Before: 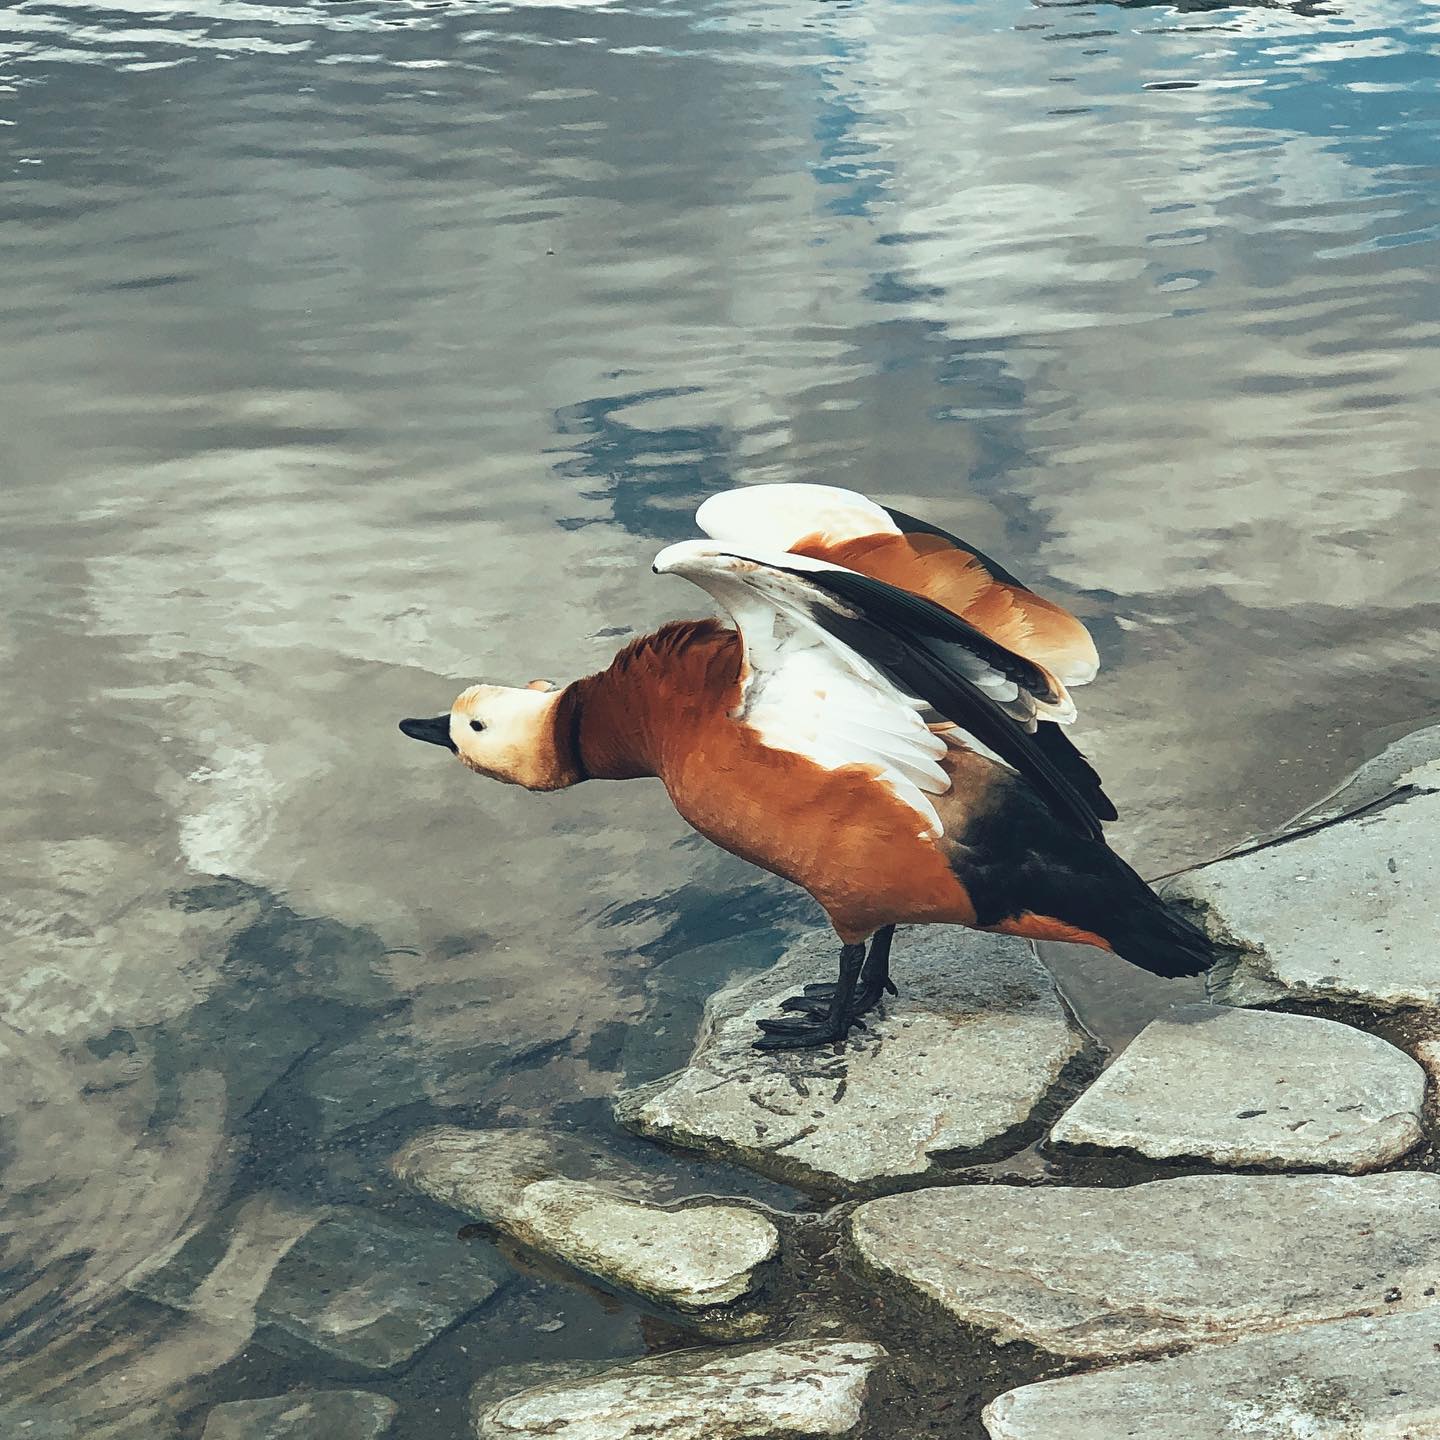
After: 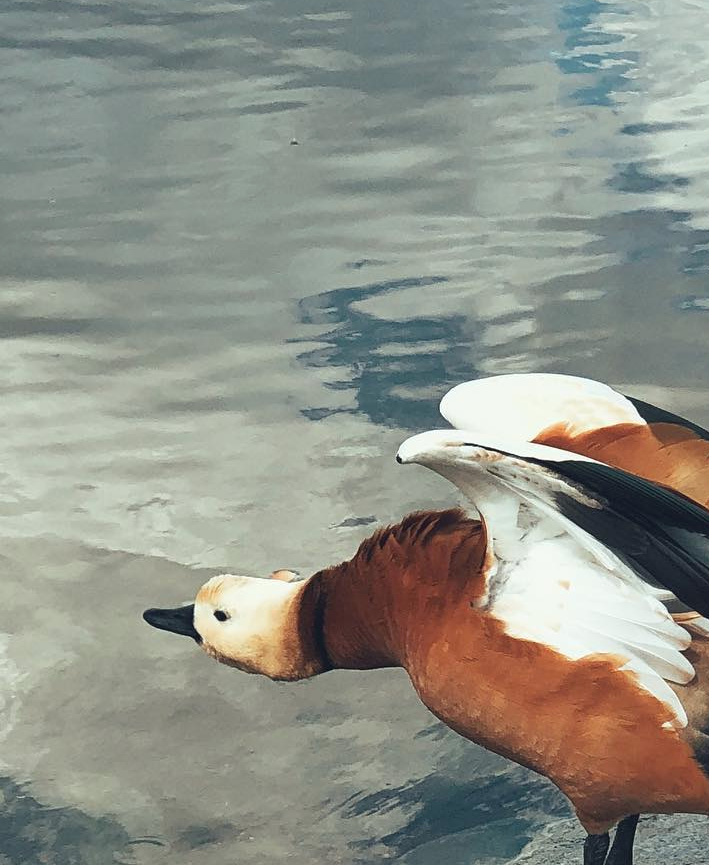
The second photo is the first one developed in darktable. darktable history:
contrast brightness saturation: saturation -0.05
crop: left 17.835%, top 7.675%, right 32.881%, bottom 32.213%
